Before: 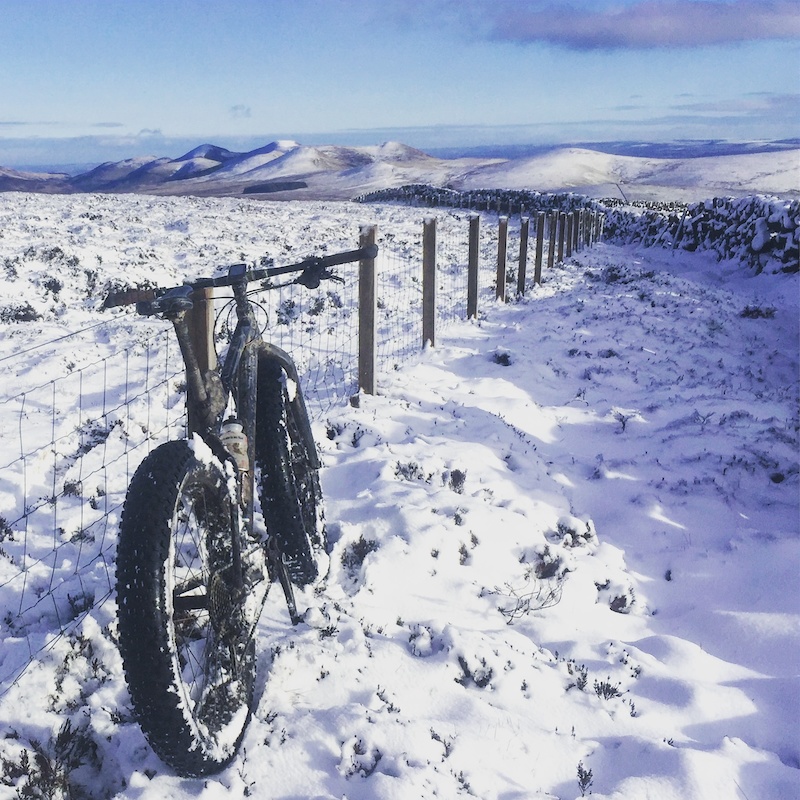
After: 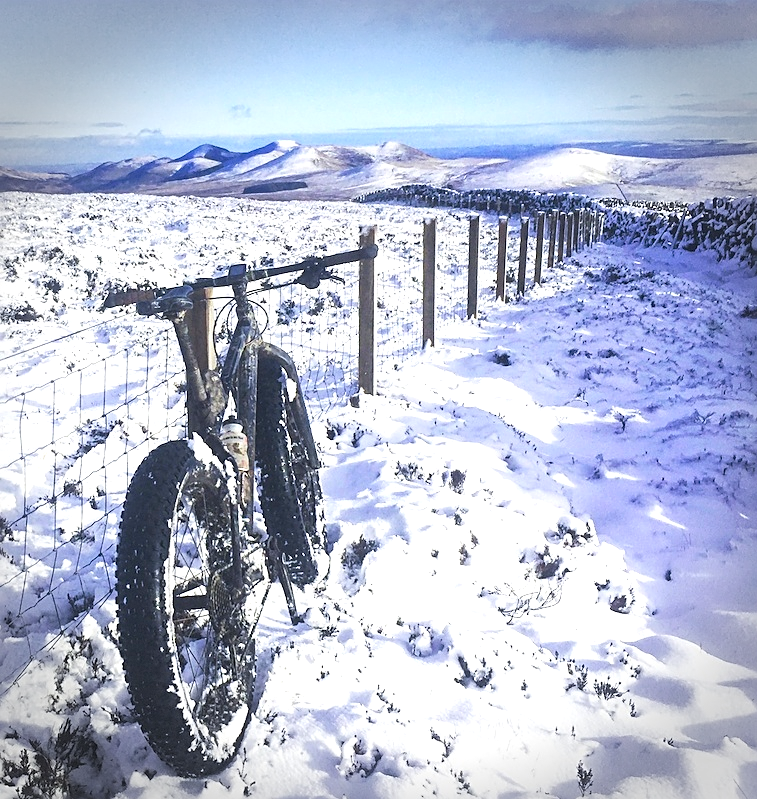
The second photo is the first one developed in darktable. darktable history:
exposure: black level correction 0, exposure 0.69 EV, compensate highlight preservation false
sharpen: on, module defaults
crop and rotate: left 0%, right 5.258%
contrast brightness saturation: contrast 0.037, saturation 0.152
vignetting: fall-off start 75.06%, width/height ratio 1.076, dithering 8-bit output
